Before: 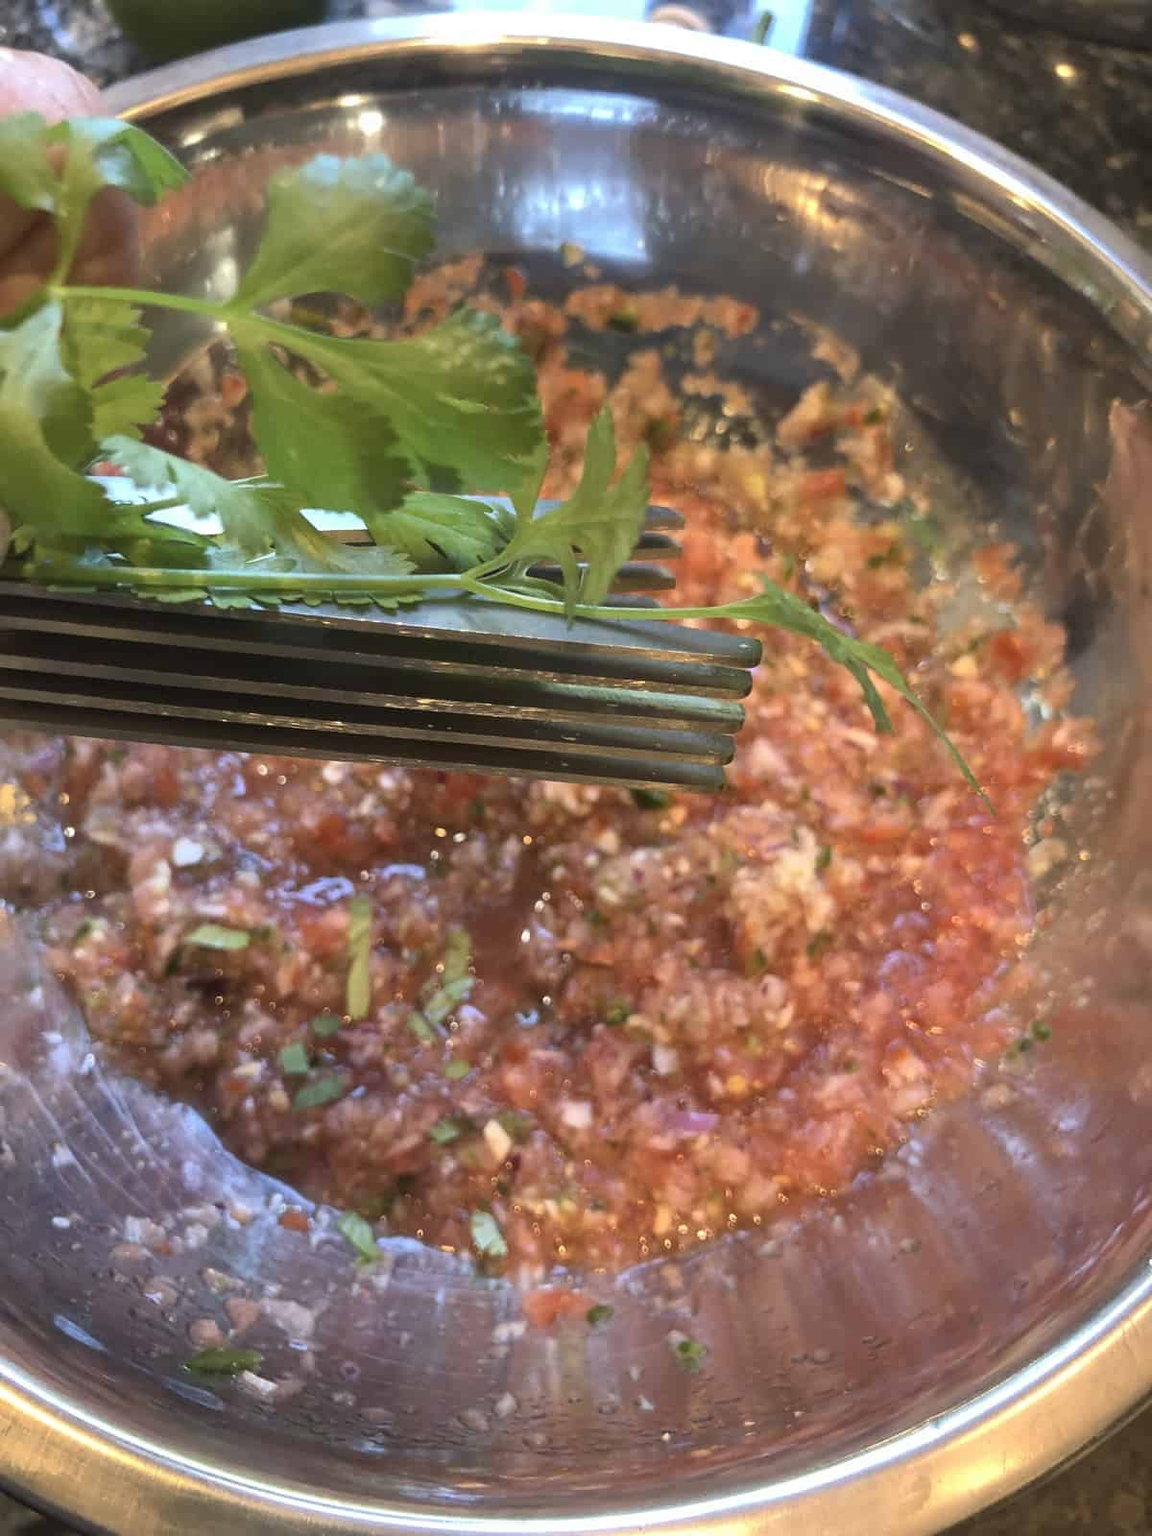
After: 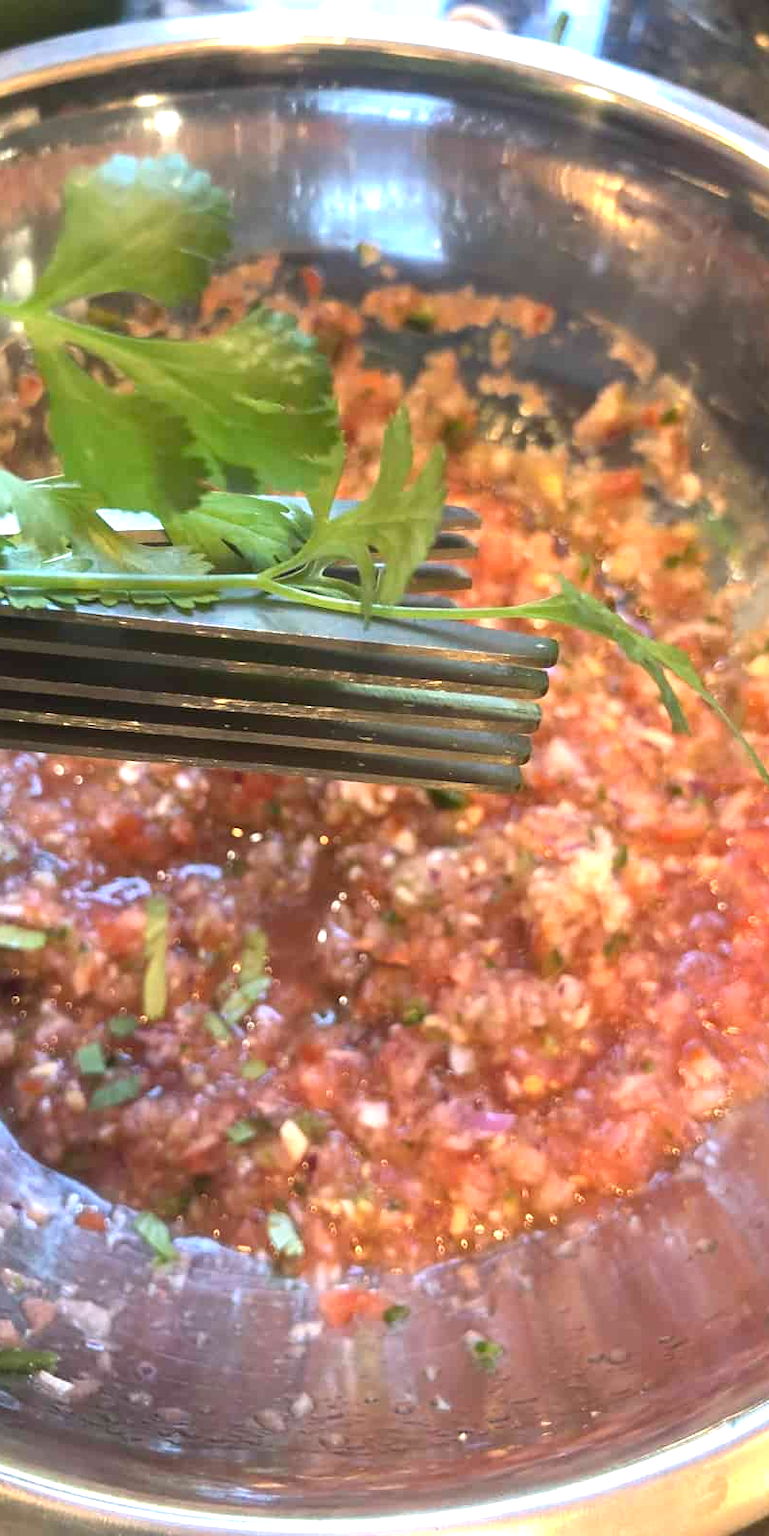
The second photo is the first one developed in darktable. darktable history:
exposure: exposure 0.574 EV, compensate highlight preservation false
crop and rotate: left 17.732%, right 15.423%
